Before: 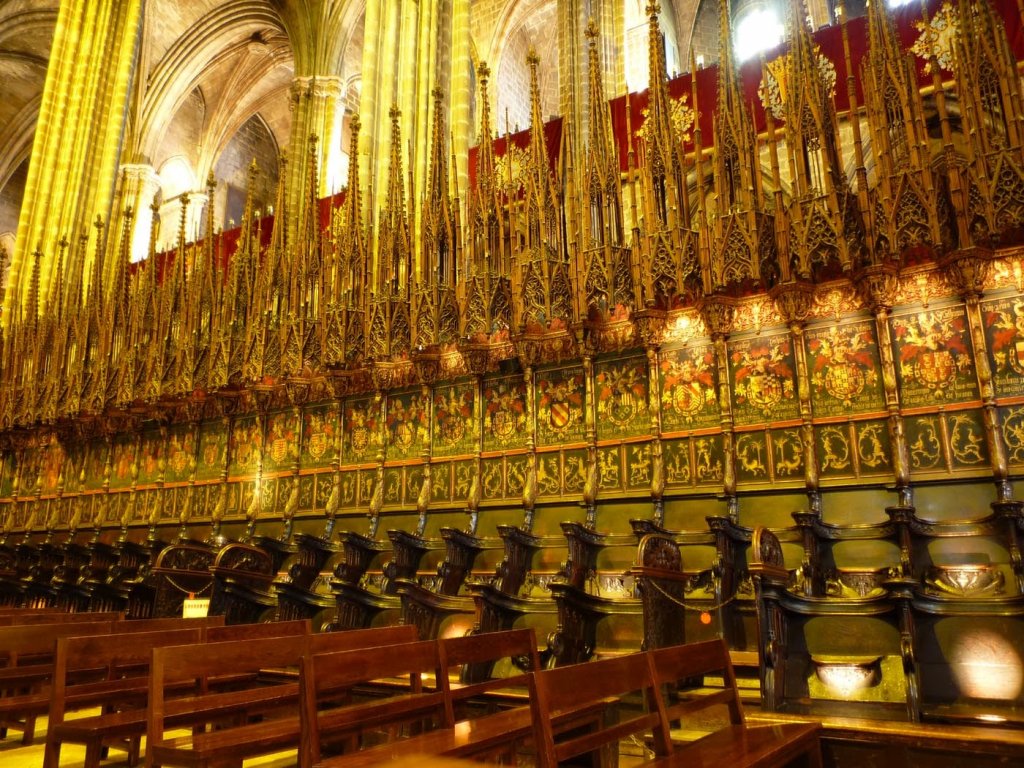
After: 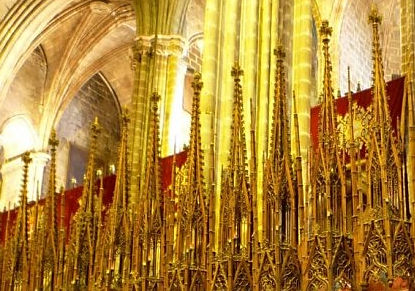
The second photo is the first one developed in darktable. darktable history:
sharpen: radius 1.559, amount 0.373, threshold 1.271
crop: left 15.452%, top 5.459%, right 43.956%, bottom 56.62%
